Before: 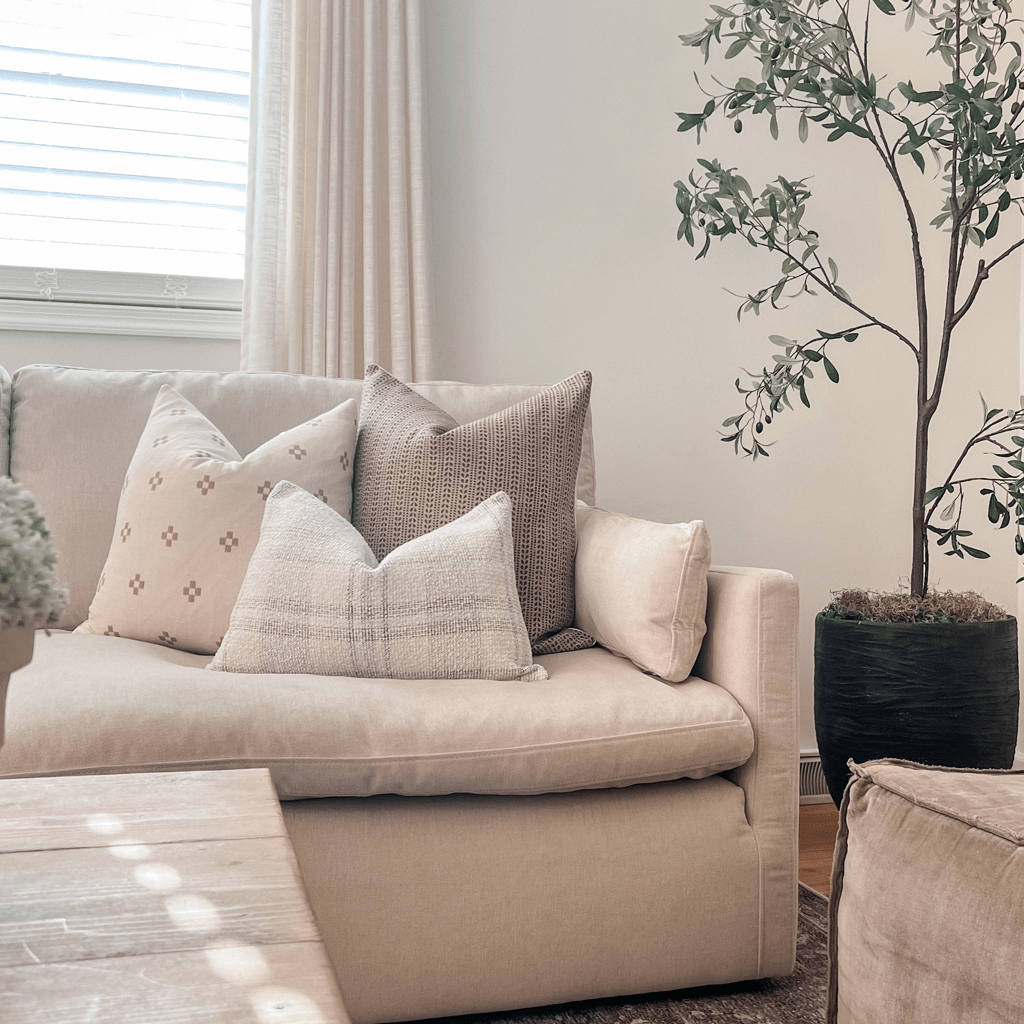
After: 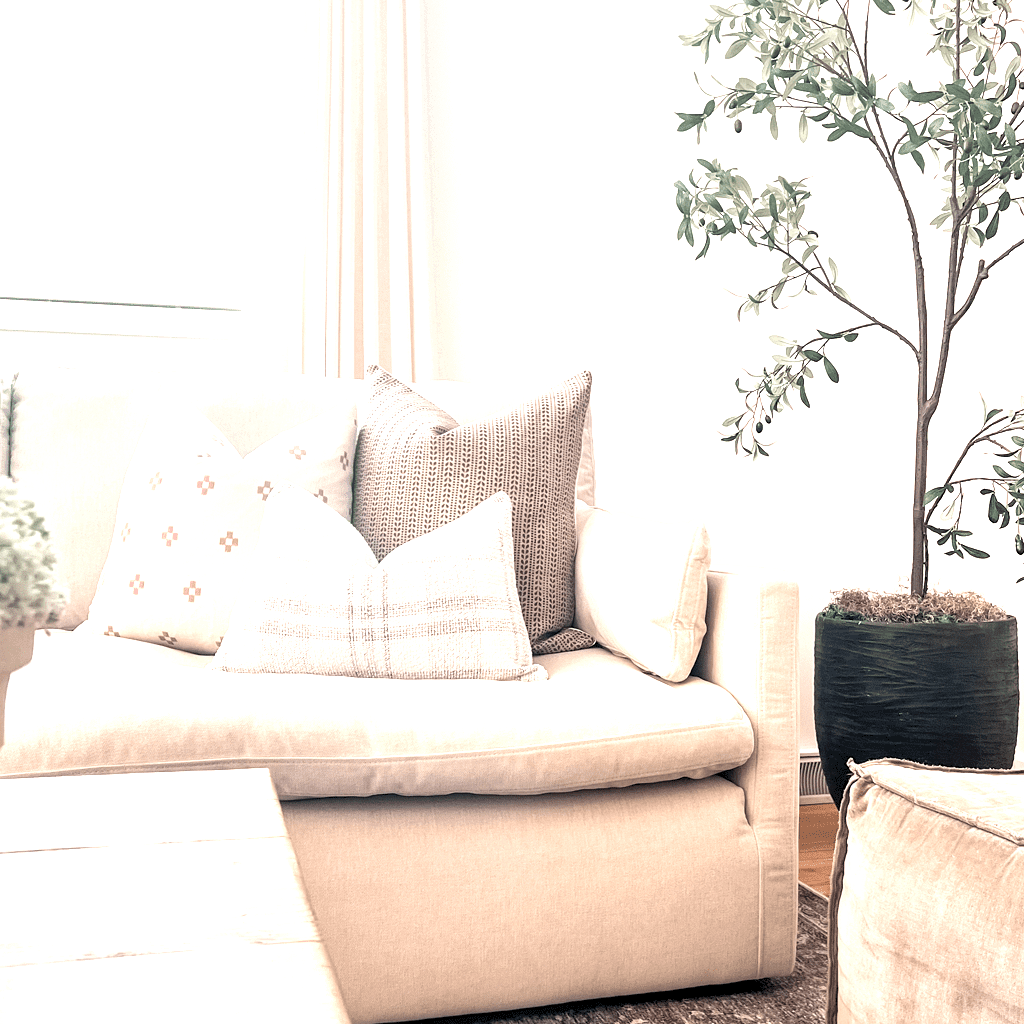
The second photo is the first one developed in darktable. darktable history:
levels: mode automatic, black 0.023%, white 99.97%, levels [0.062, 0.494, 0.925]
tone equalizer: on, module defaults
exposure: exposure 1.5 EV, compensate highlight preservation false
